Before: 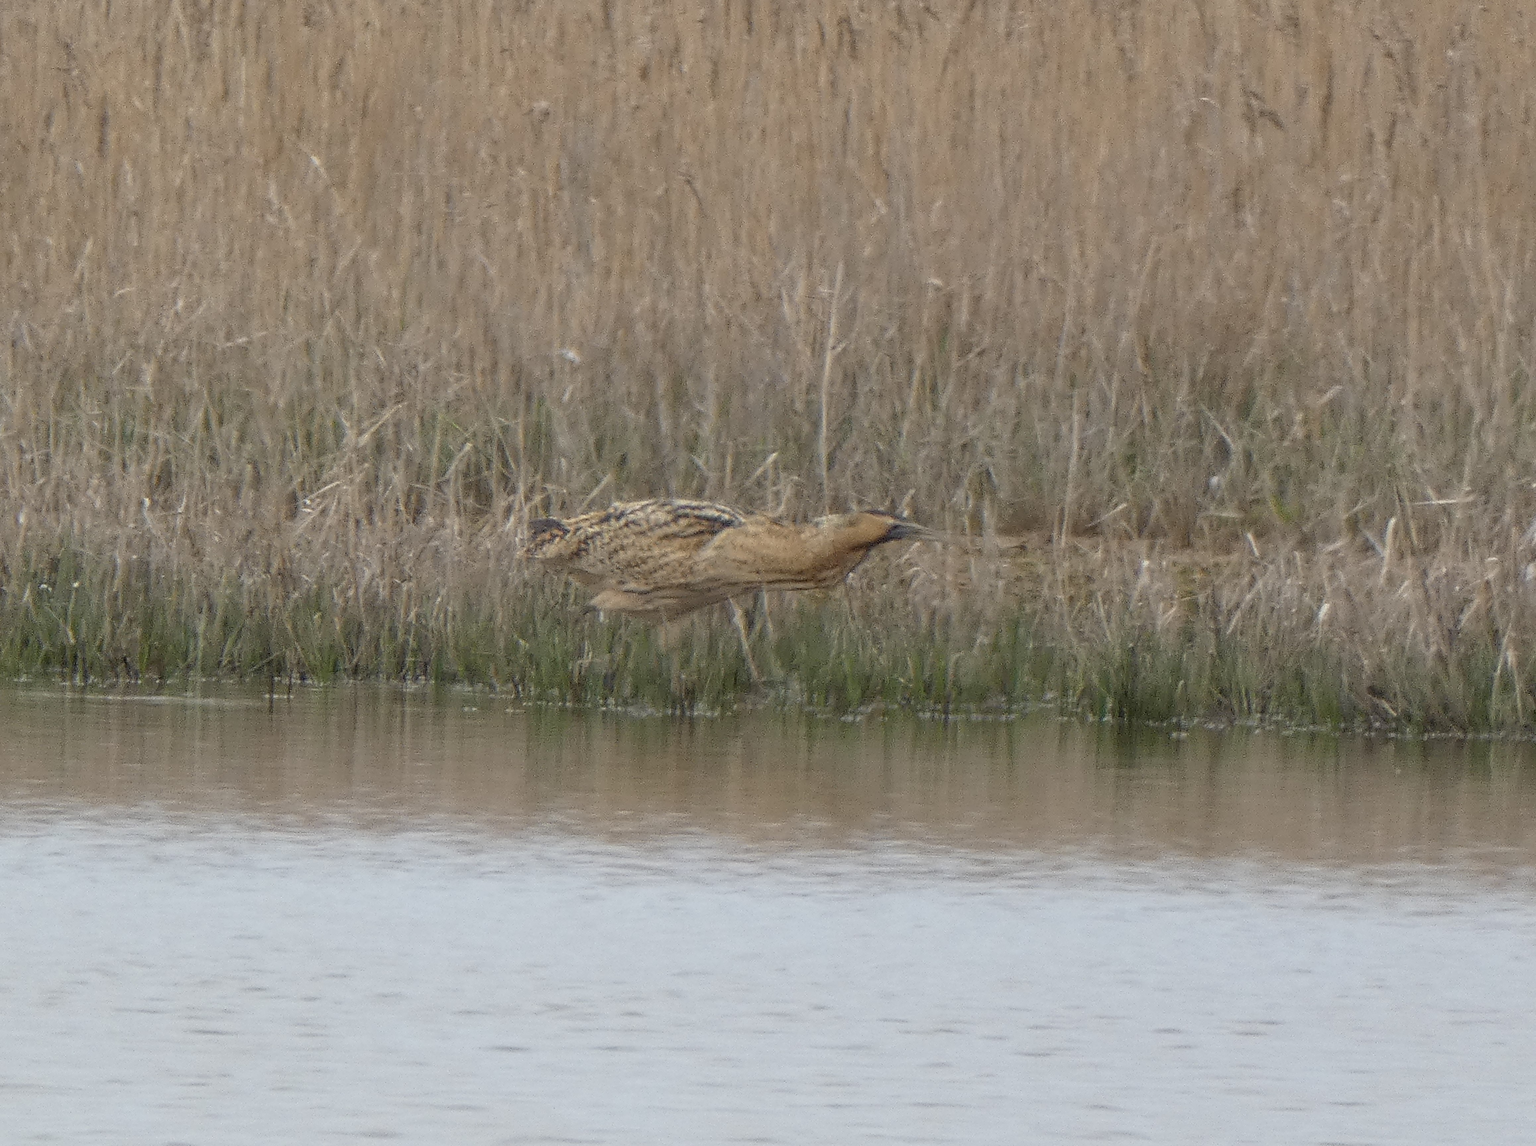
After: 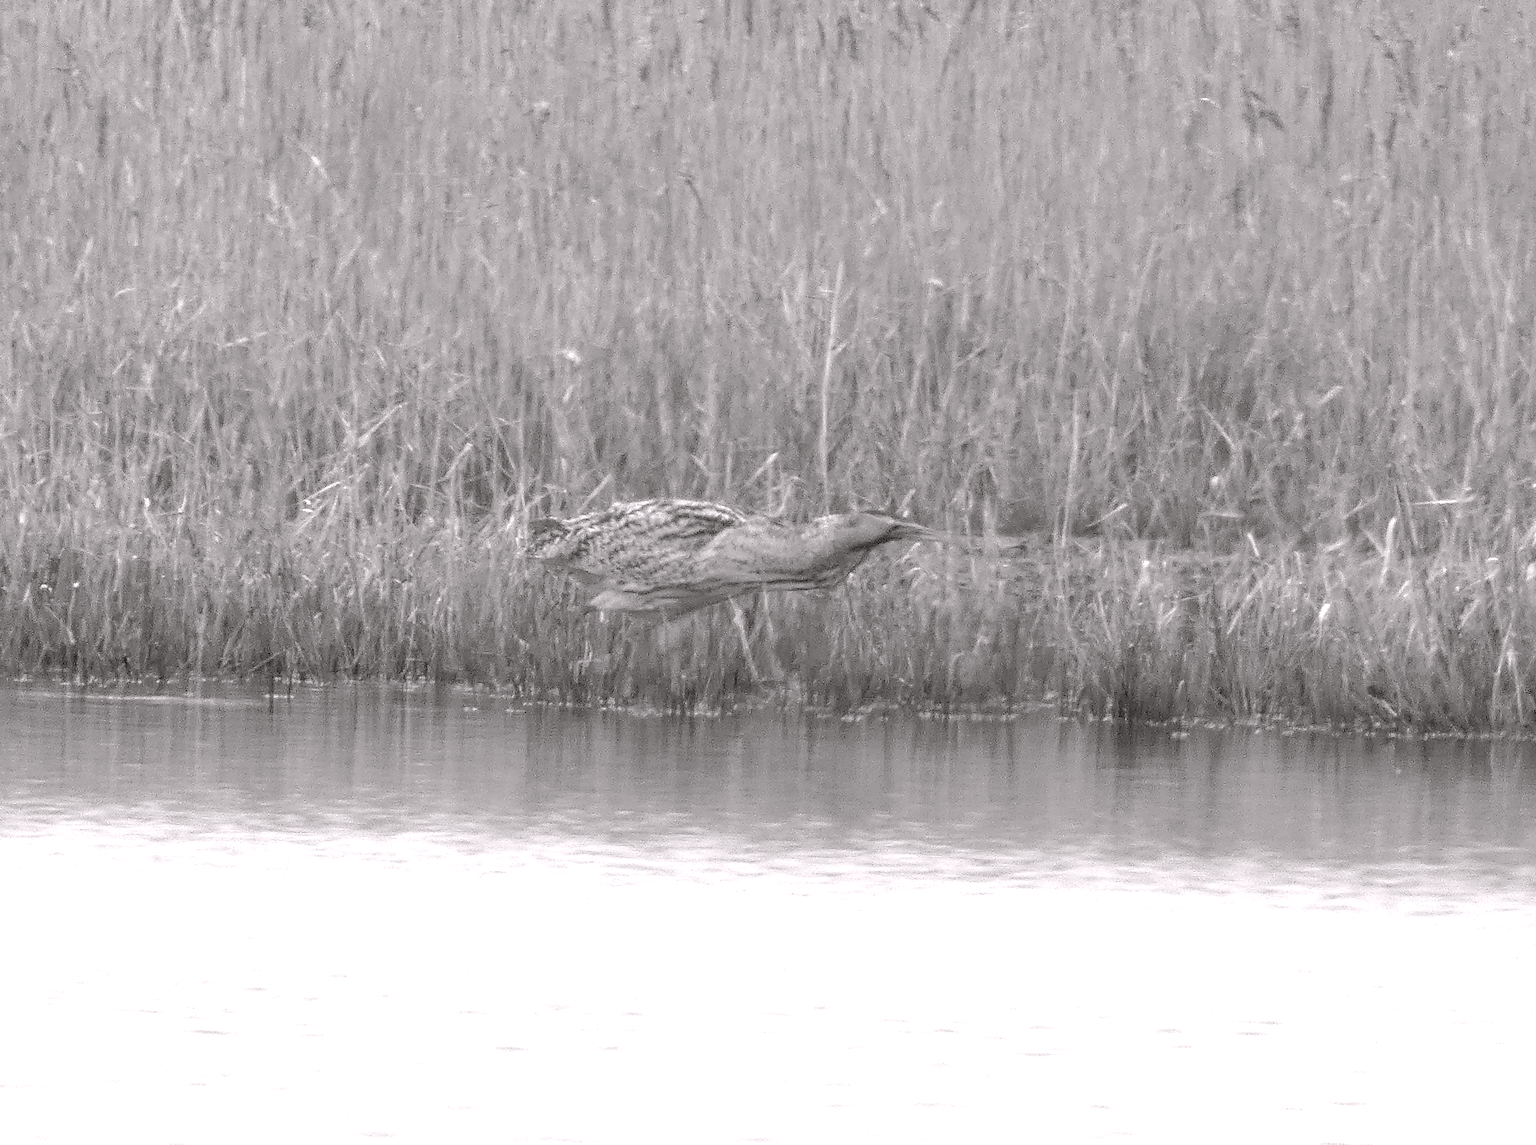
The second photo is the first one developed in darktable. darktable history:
exposure: black level correction 0, exposure 0.89 EV, compensate highlight preservation false
color correction: highlights a* 3.04, highlights b* -1.3, shadows a* -0.066, shadows b* 2.14, saturation 0.983
color zones: curves: ch1 [(0.309, 0.524) (0.41, 0.329) (0.508, 0.509)]; ch2 [(0.25, 0.457) (0.75, 0.5)]
color calibration: output gray [0.246, 0.254, 0.501, 0], illuminant as shot in camera, x 0.379, y 0.396, temperature 4142.85 K, saturation algorithm version 1 (2020)
